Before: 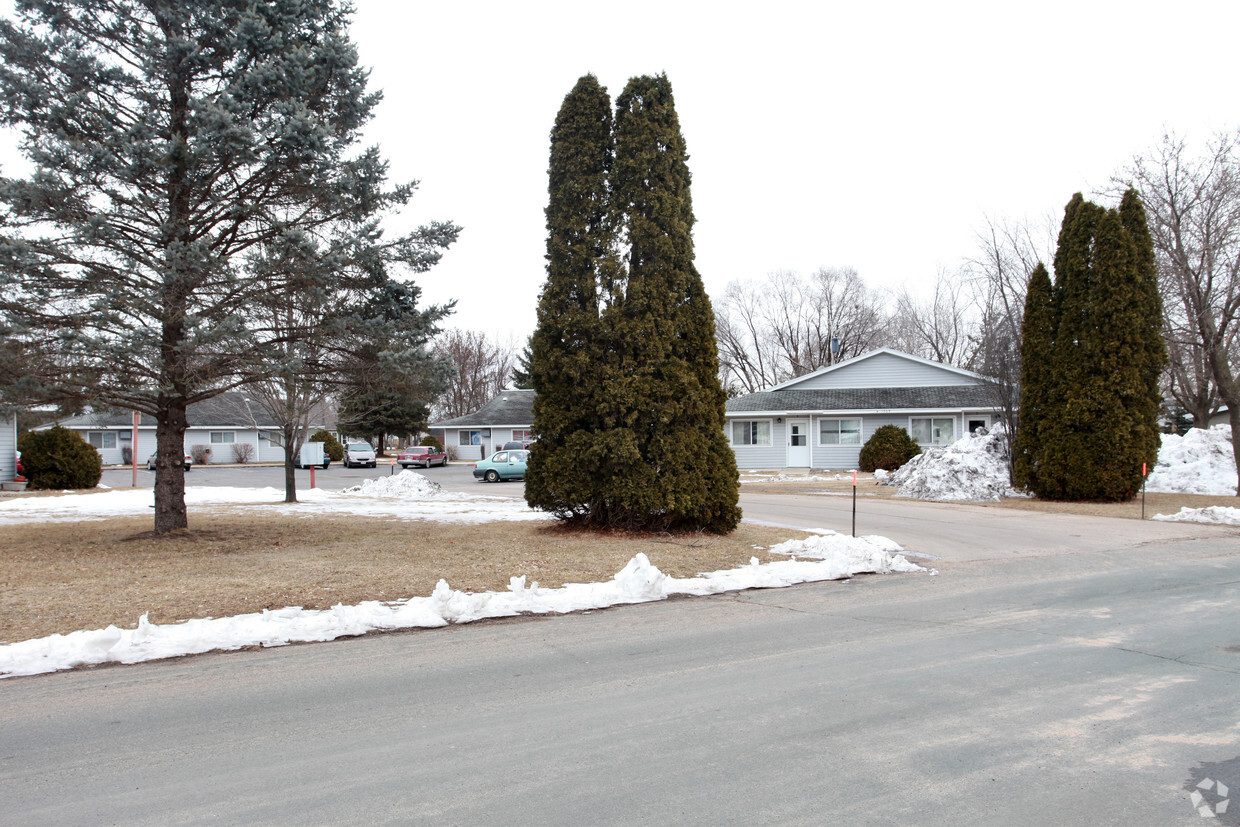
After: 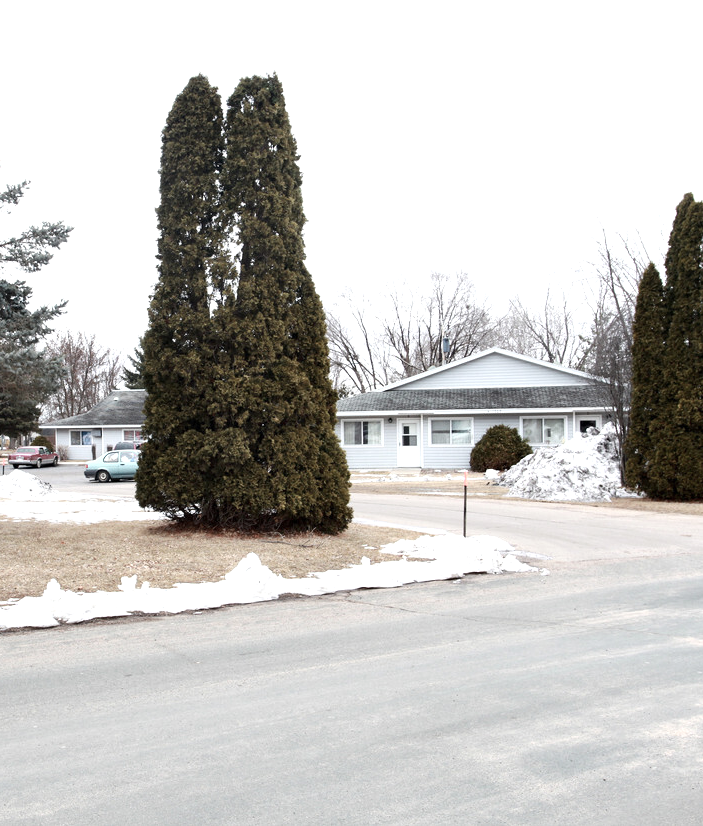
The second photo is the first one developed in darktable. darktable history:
crop: left 31.444%, top 0.02%, right 11.823%
contrast brightness saturation: contrast 0.102, saturation -0.291
exposure: exposure 0.549 EV, compensate highlight preservation false
